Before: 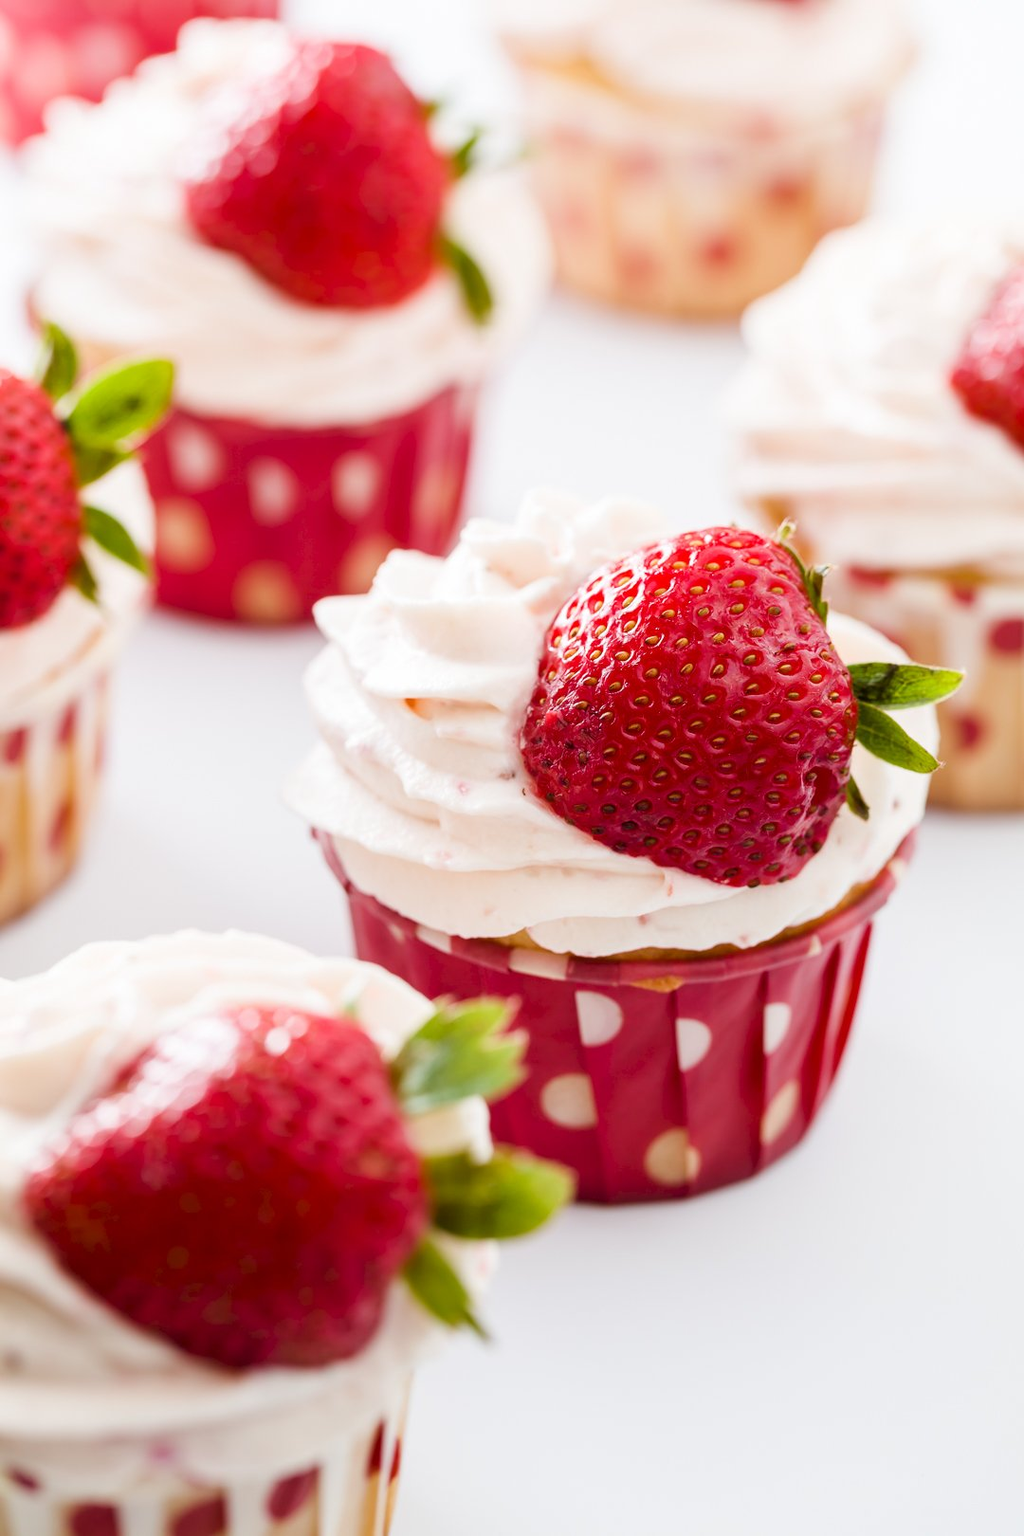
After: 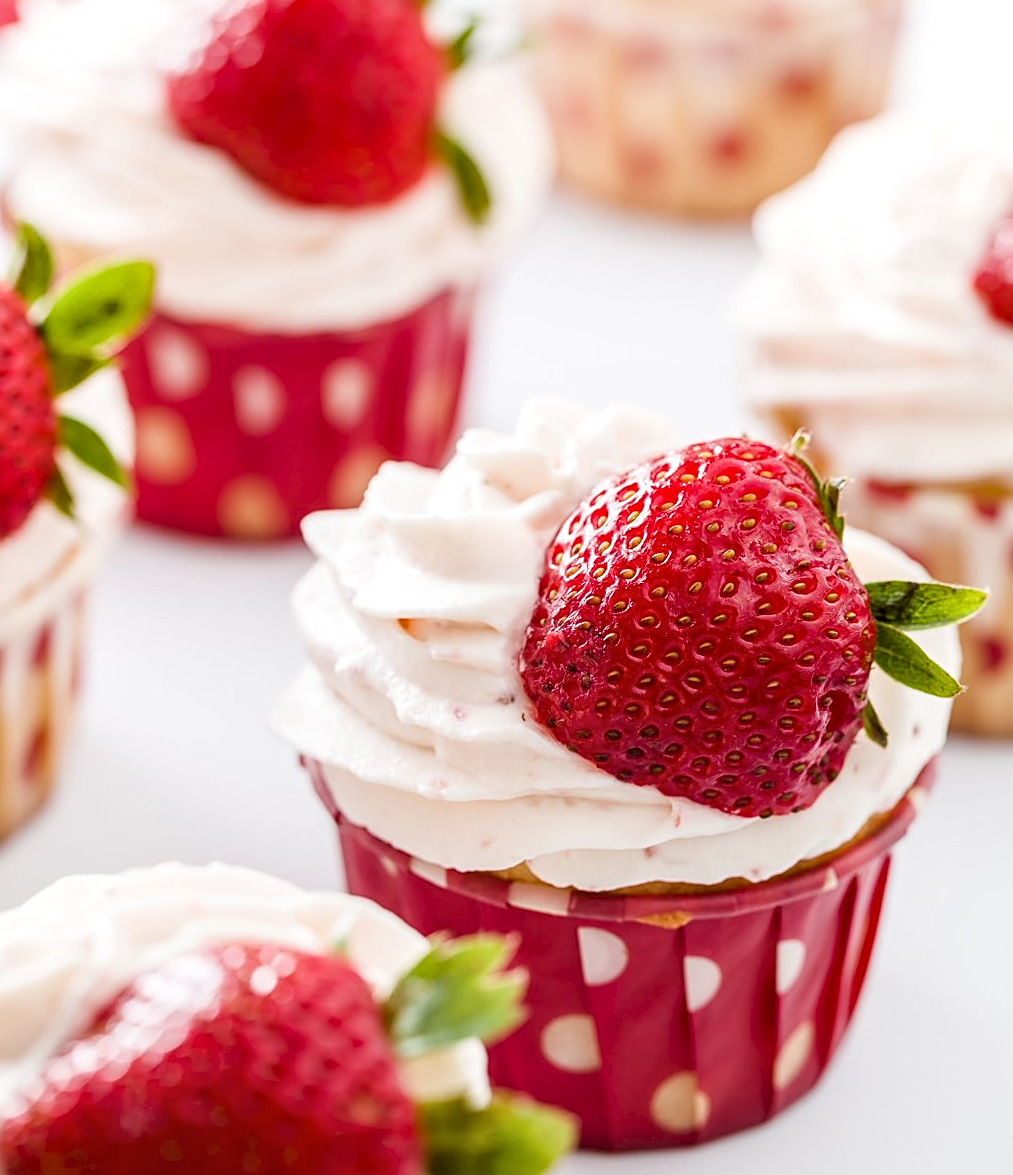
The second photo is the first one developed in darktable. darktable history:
sharpen: on, module defaults
crop: left 2.737%, top 7.287%, right 3.421%, bottom 20.179%
local contrast: on, module defaults
